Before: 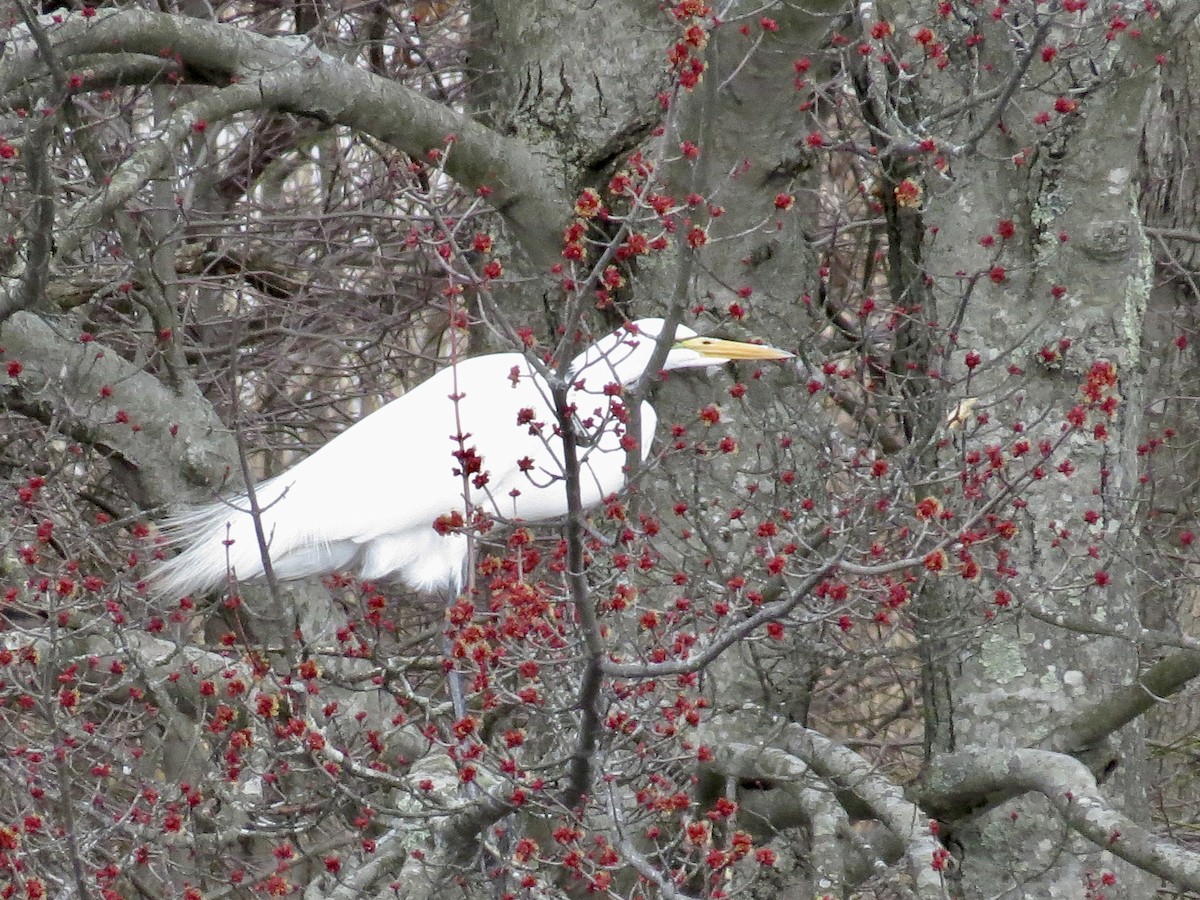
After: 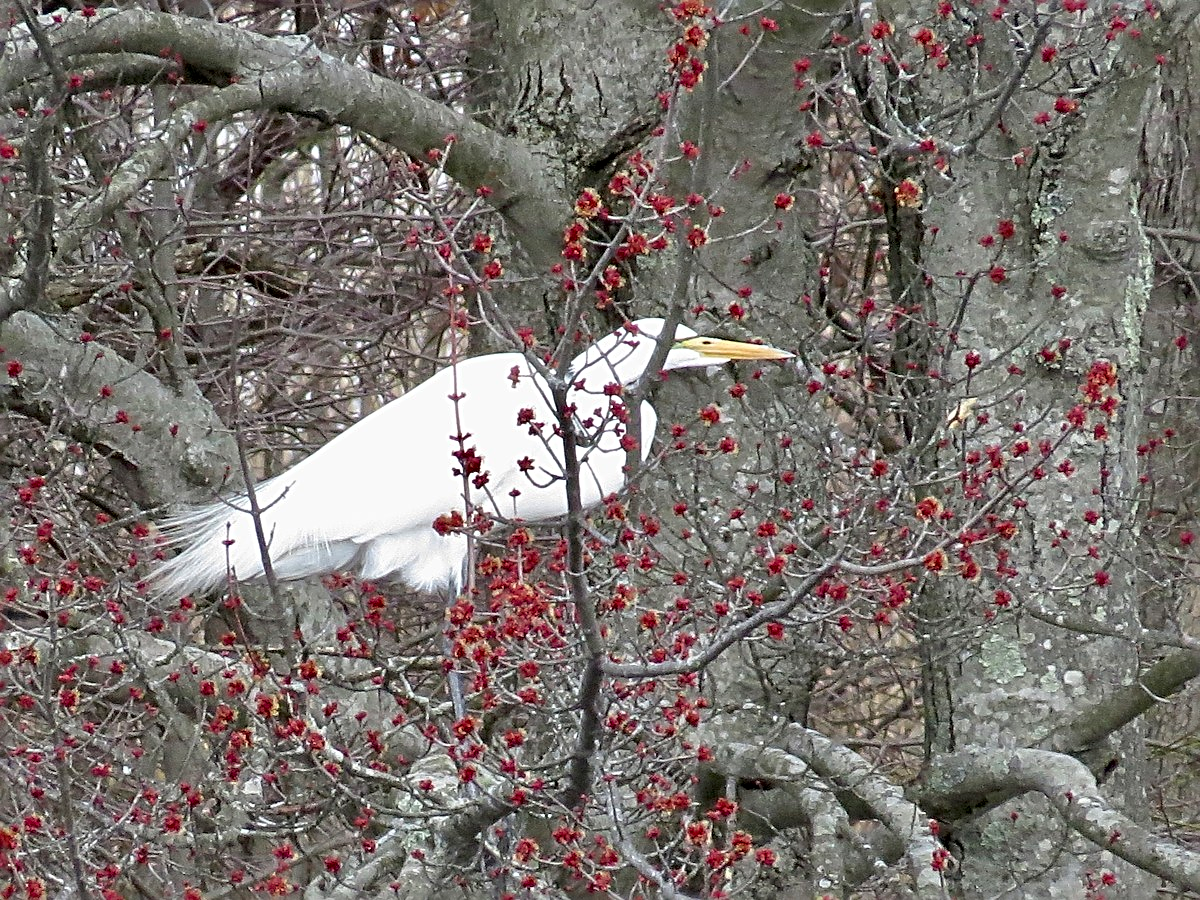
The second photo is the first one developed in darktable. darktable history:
shadows and highlights: shadows 21, highlights -36.44, soften with gaussian
sharpen: radius 2.989, amount 0.76
color correction: highlights b* 0.019
